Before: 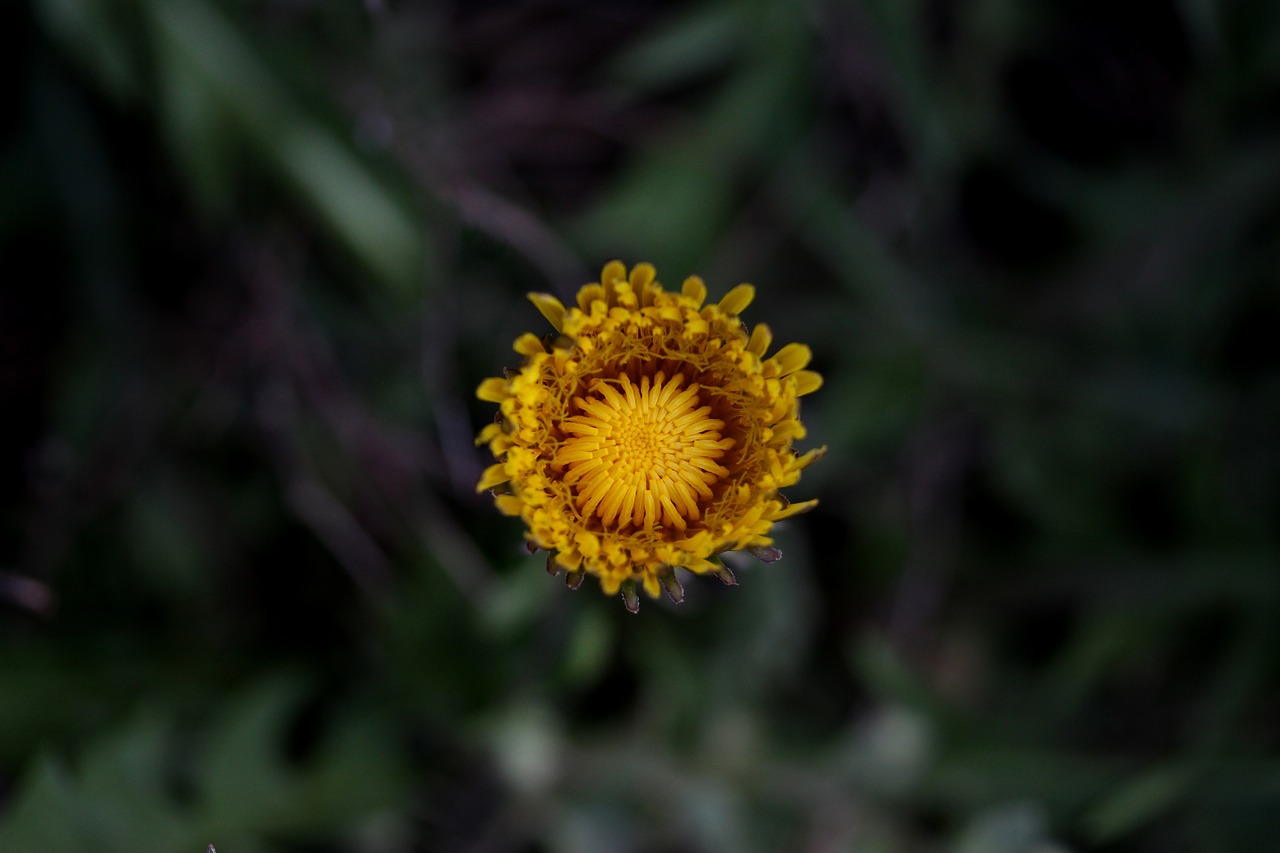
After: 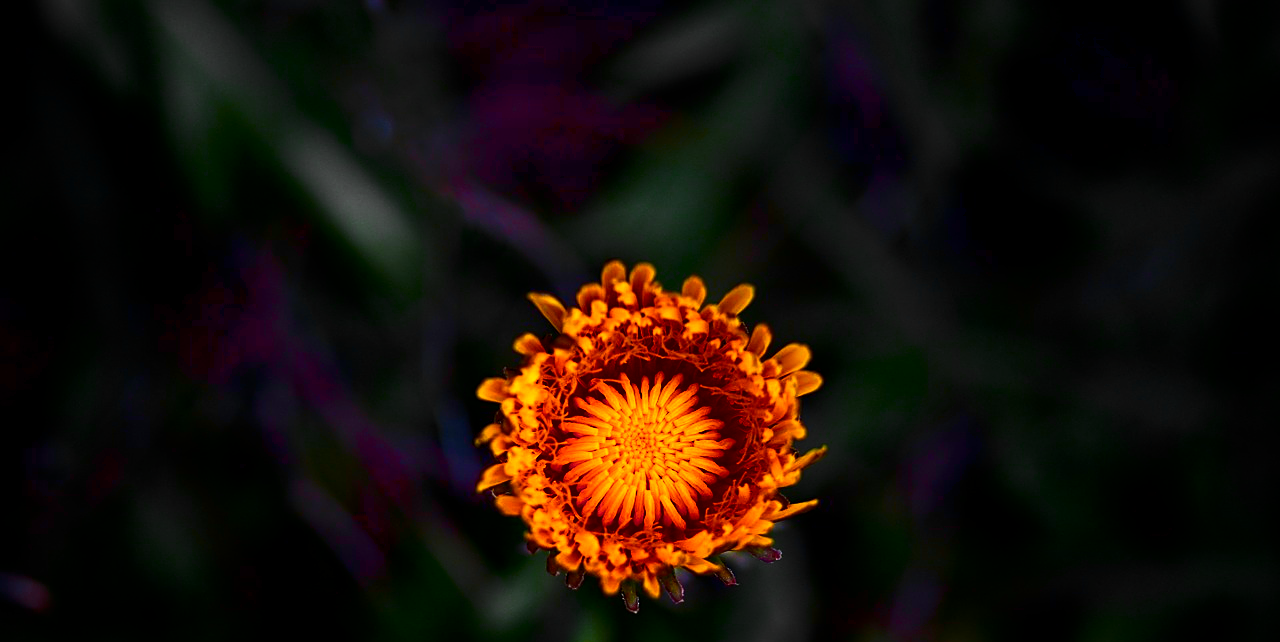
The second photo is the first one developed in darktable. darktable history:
contrast brightness saturation: contrast 0.101, brightness -0.276, saturation 0.147
sharpen: on, module defaults
color balance rgb: linear chroma grading › global chroma 49.727%, perceptual saturation grading › global saturation 6.322%, global vibrance 0.265%
base curve: curves: ch0 [(0, 0) (0.088, 0.125) (0.176, 0.251) (0.354, 0.501) (0.613, 0.749) (1, 0.877)]
vignetting: fall-off start 79.54%, brightness -0.265, width/height ratio 1.327, unbound false
crop: bottom 24.719%
color zones: curves: ch0 [(0.257, 0.558) (0.75, 0.565)]; ch1 [(0.004, 0.857) (0.14, 0.416) (0.257, 0.695) (0.442, 0.032) (0.736, 0.266) (0.891, 0.741)]; ch2 [(0, 0.623) (0.112, 0.436) (0.271, 0.474) (0.516, 0.64) (0.743, 0.286)]
